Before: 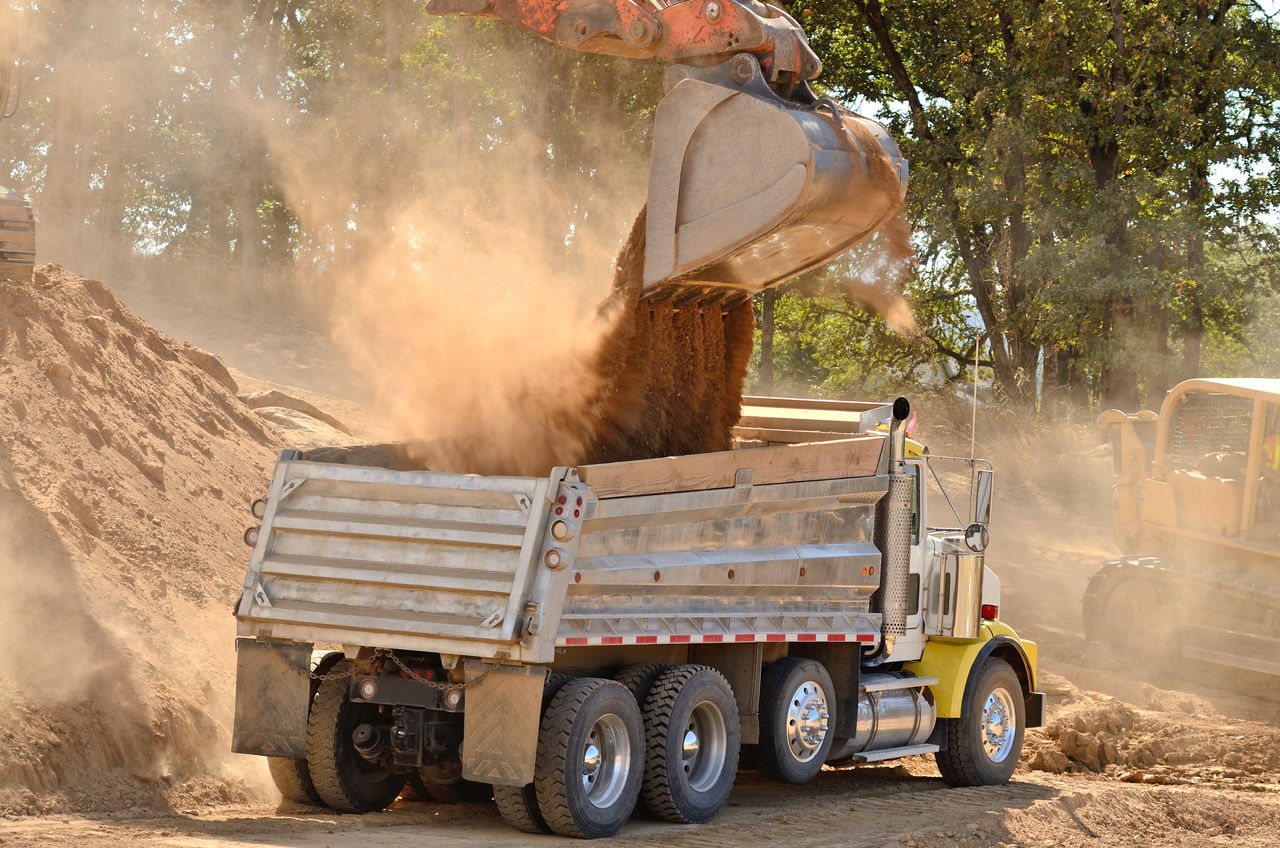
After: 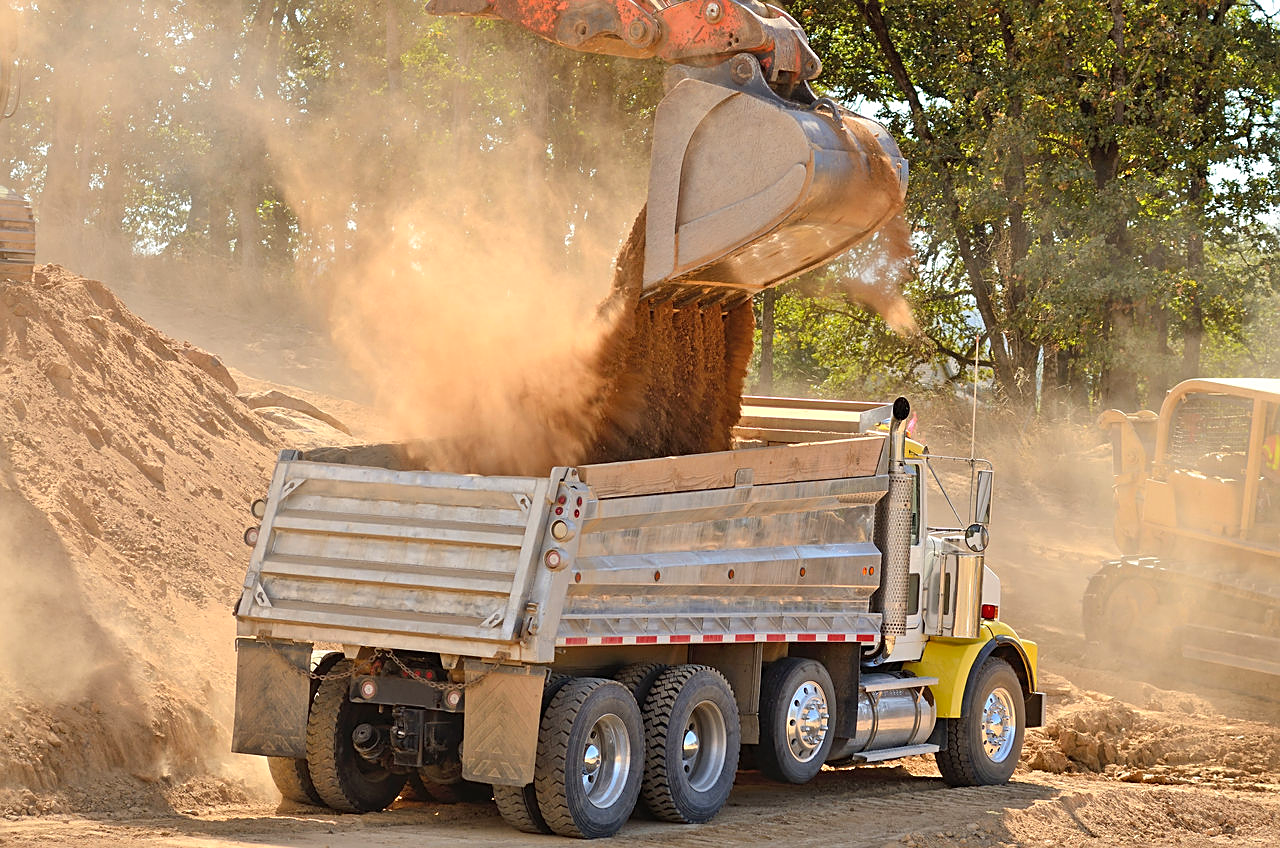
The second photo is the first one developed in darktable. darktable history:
contrast brightness saturation: contrast 0.03, brightness 0.06, saturation 0.13
sharpen: on, module defaults
